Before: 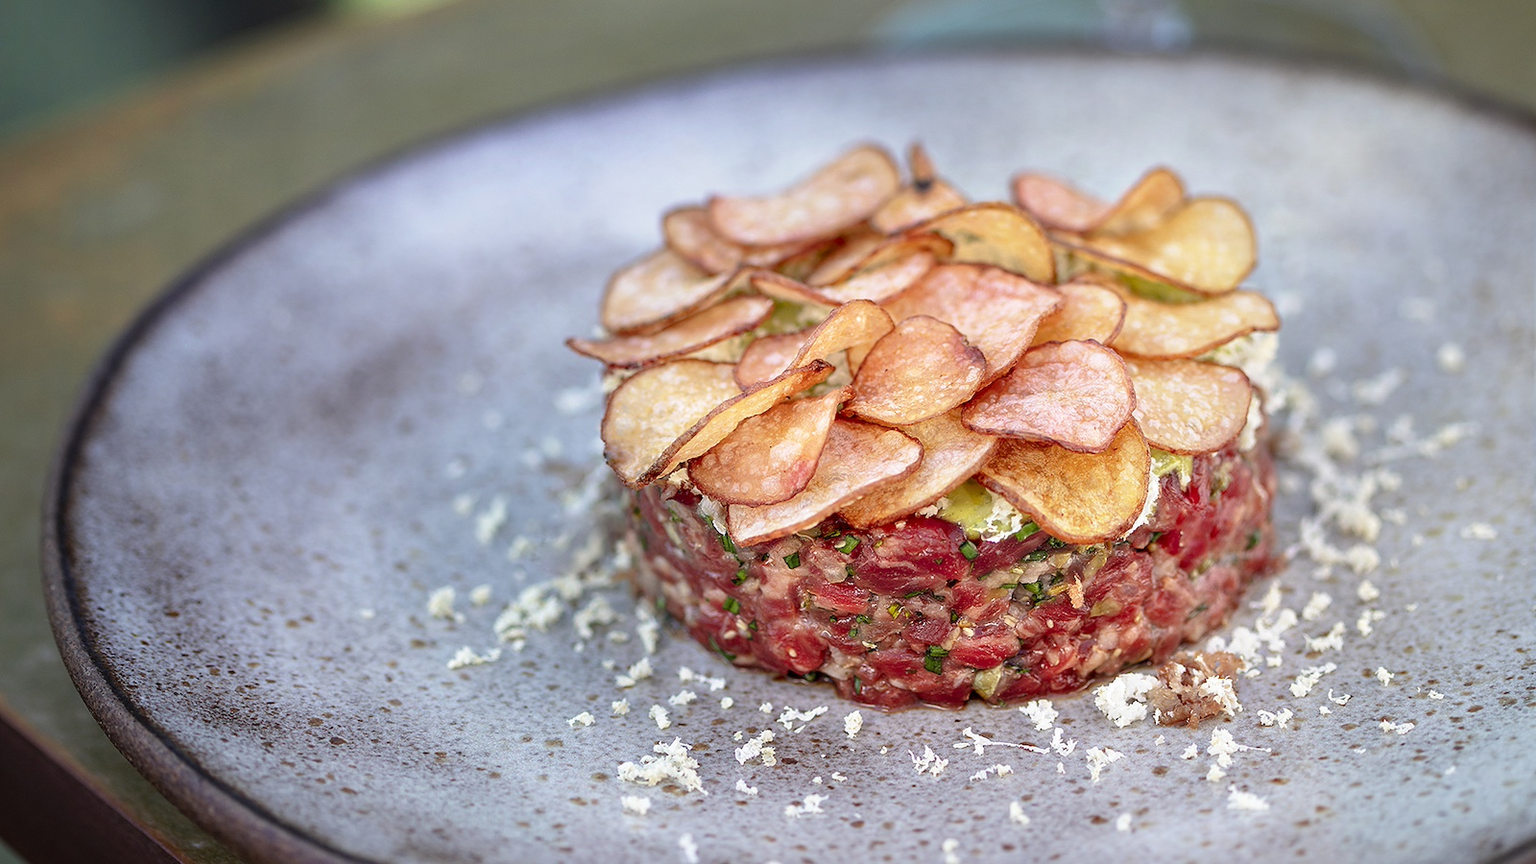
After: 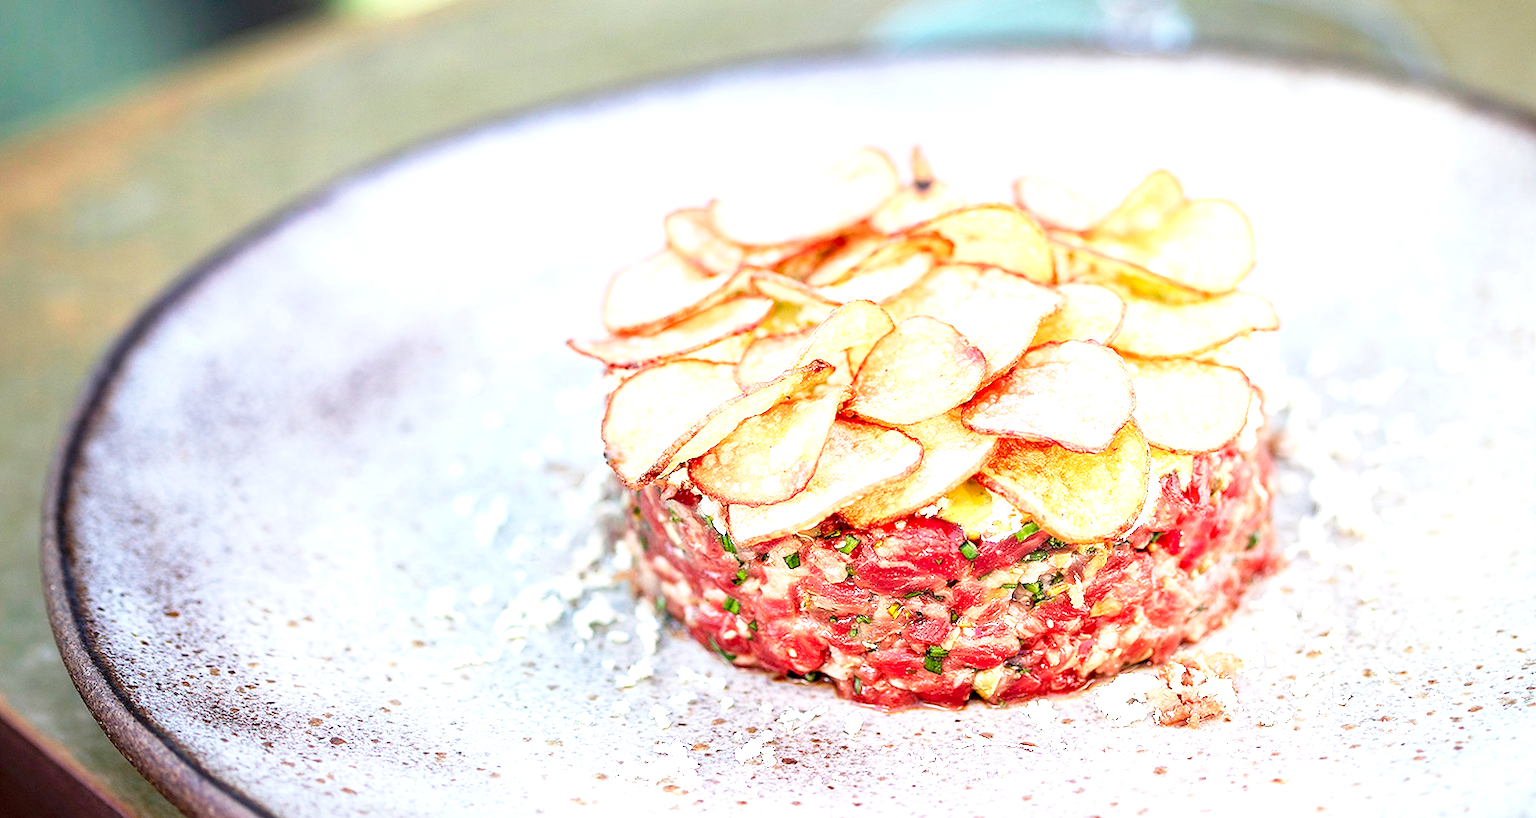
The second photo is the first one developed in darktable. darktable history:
crop and rotate: top 0.004%, bottom 5.173%
exposure: black level correction 0.001, exposure 1.314 EV, compensate highlight preservation false
base curve: curves: ch0 [(0, 0) (0.666, 0.806) (1, 1)], preserve colors none
